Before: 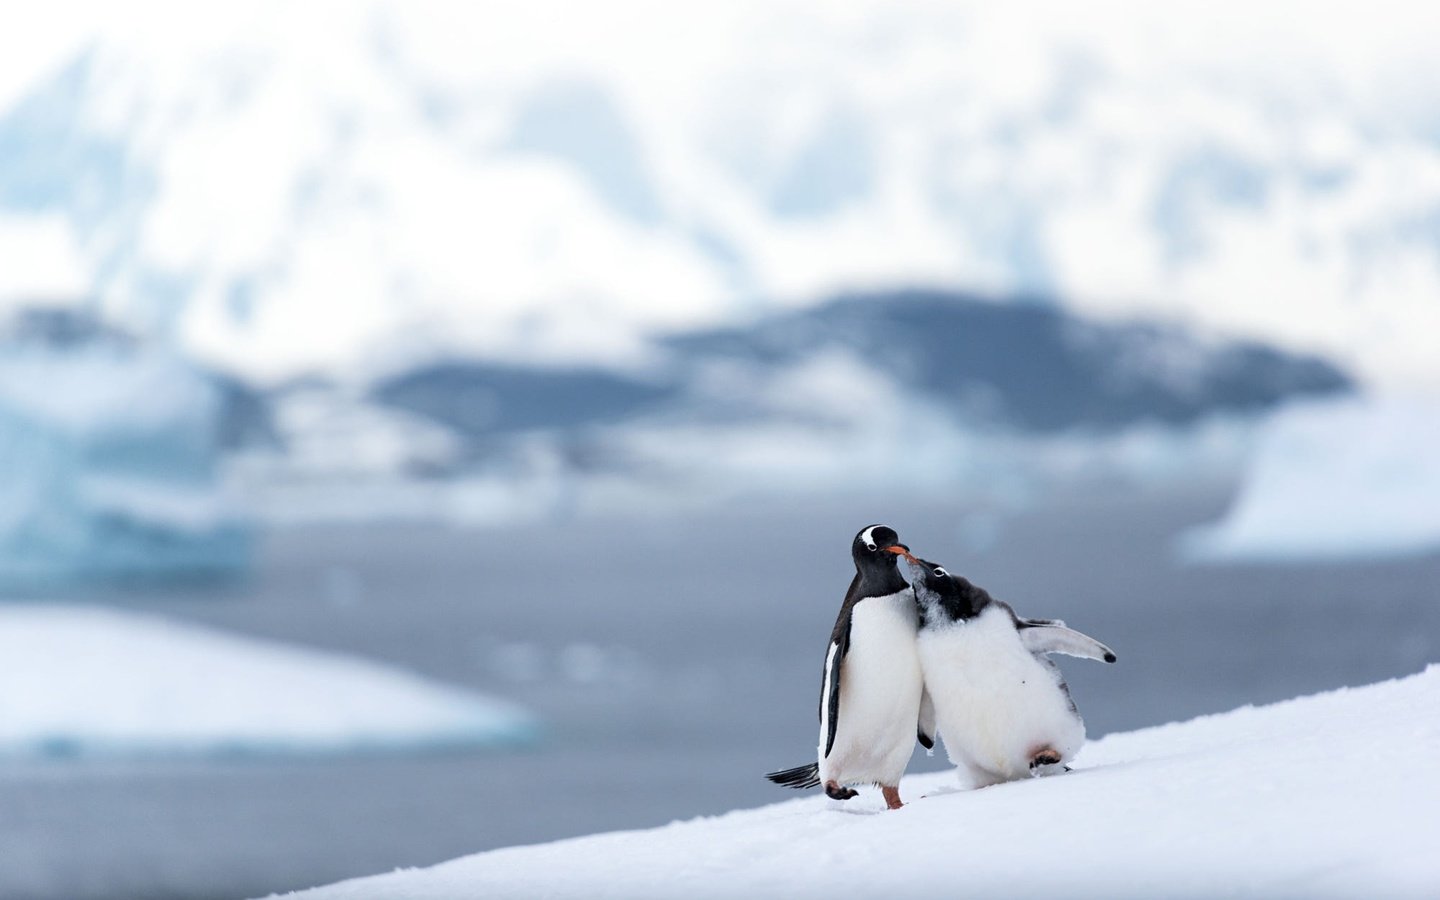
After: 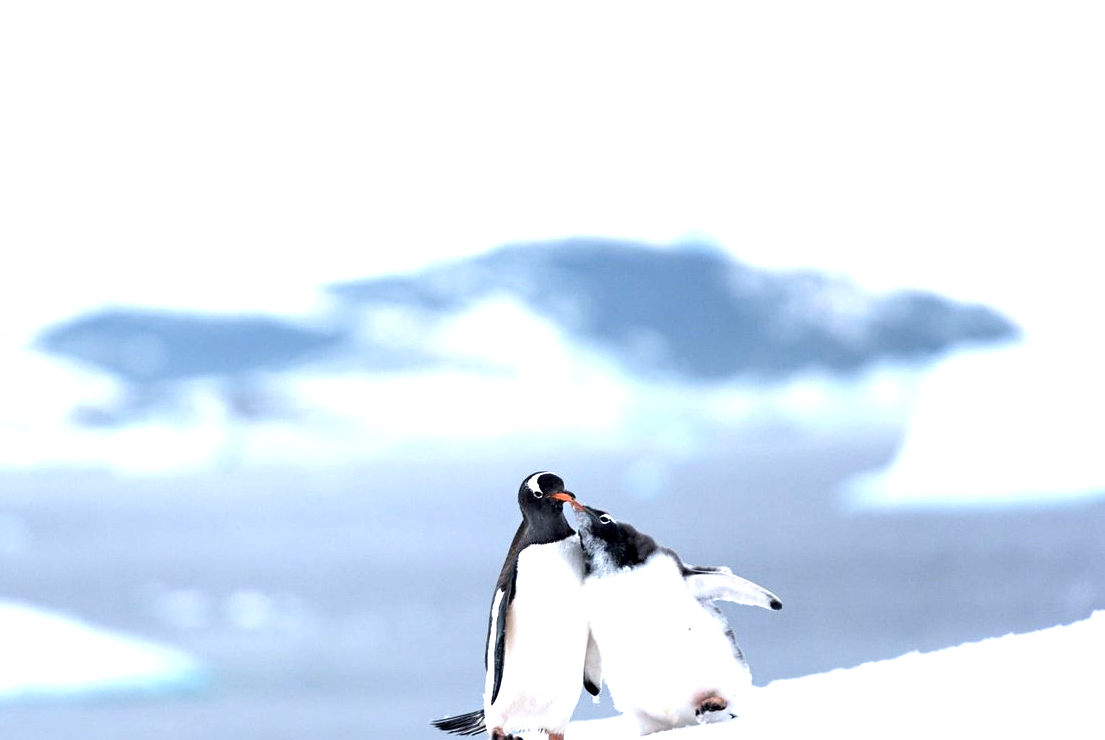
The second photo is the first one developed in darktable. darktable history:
exposure: black level correction 0.001, exposure 1.119 EV, compensate highlight preservation false
crop: left 23.209%, top 5.912%, bottom 11.763%
